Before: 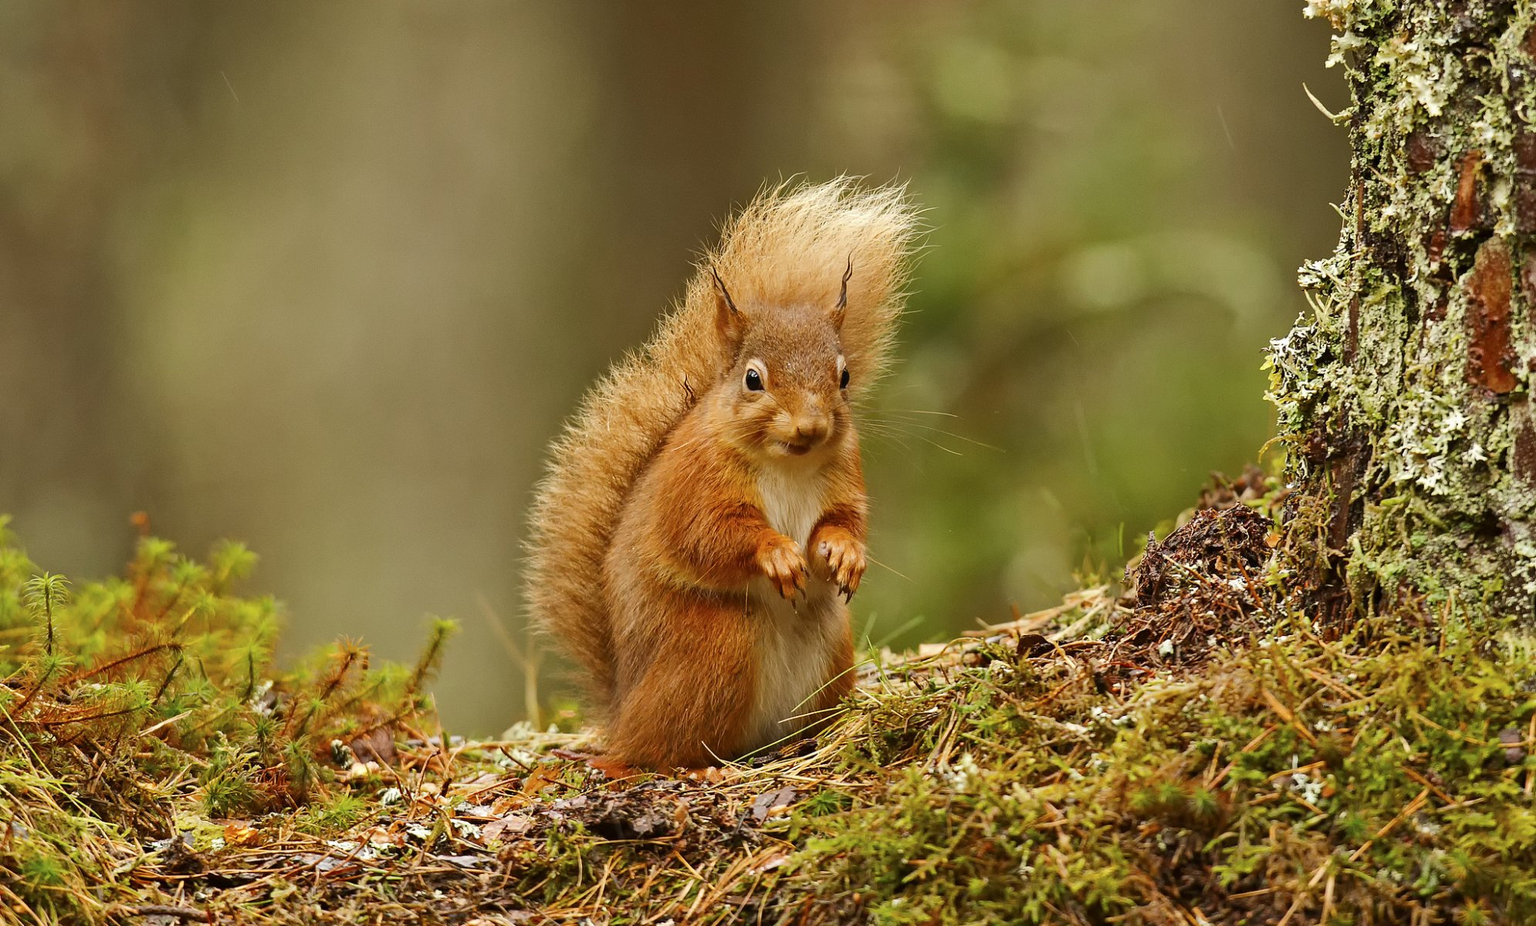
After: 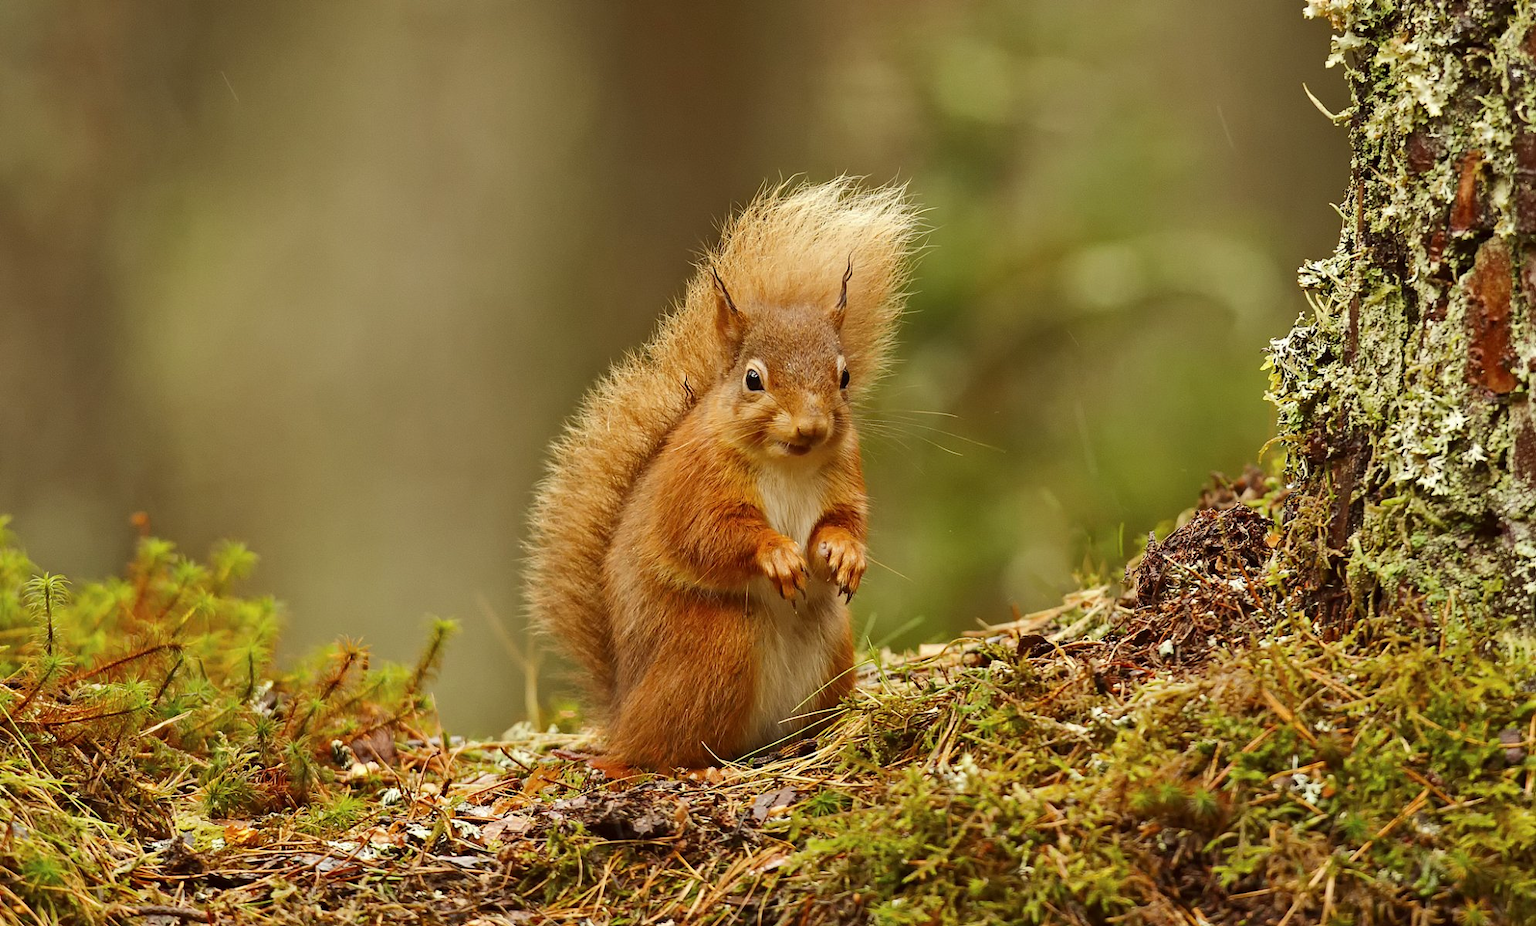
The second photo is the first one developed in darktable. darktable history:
color correction: highlights a* -1.04, highlights b* 4.66, shadows a* 3.57
